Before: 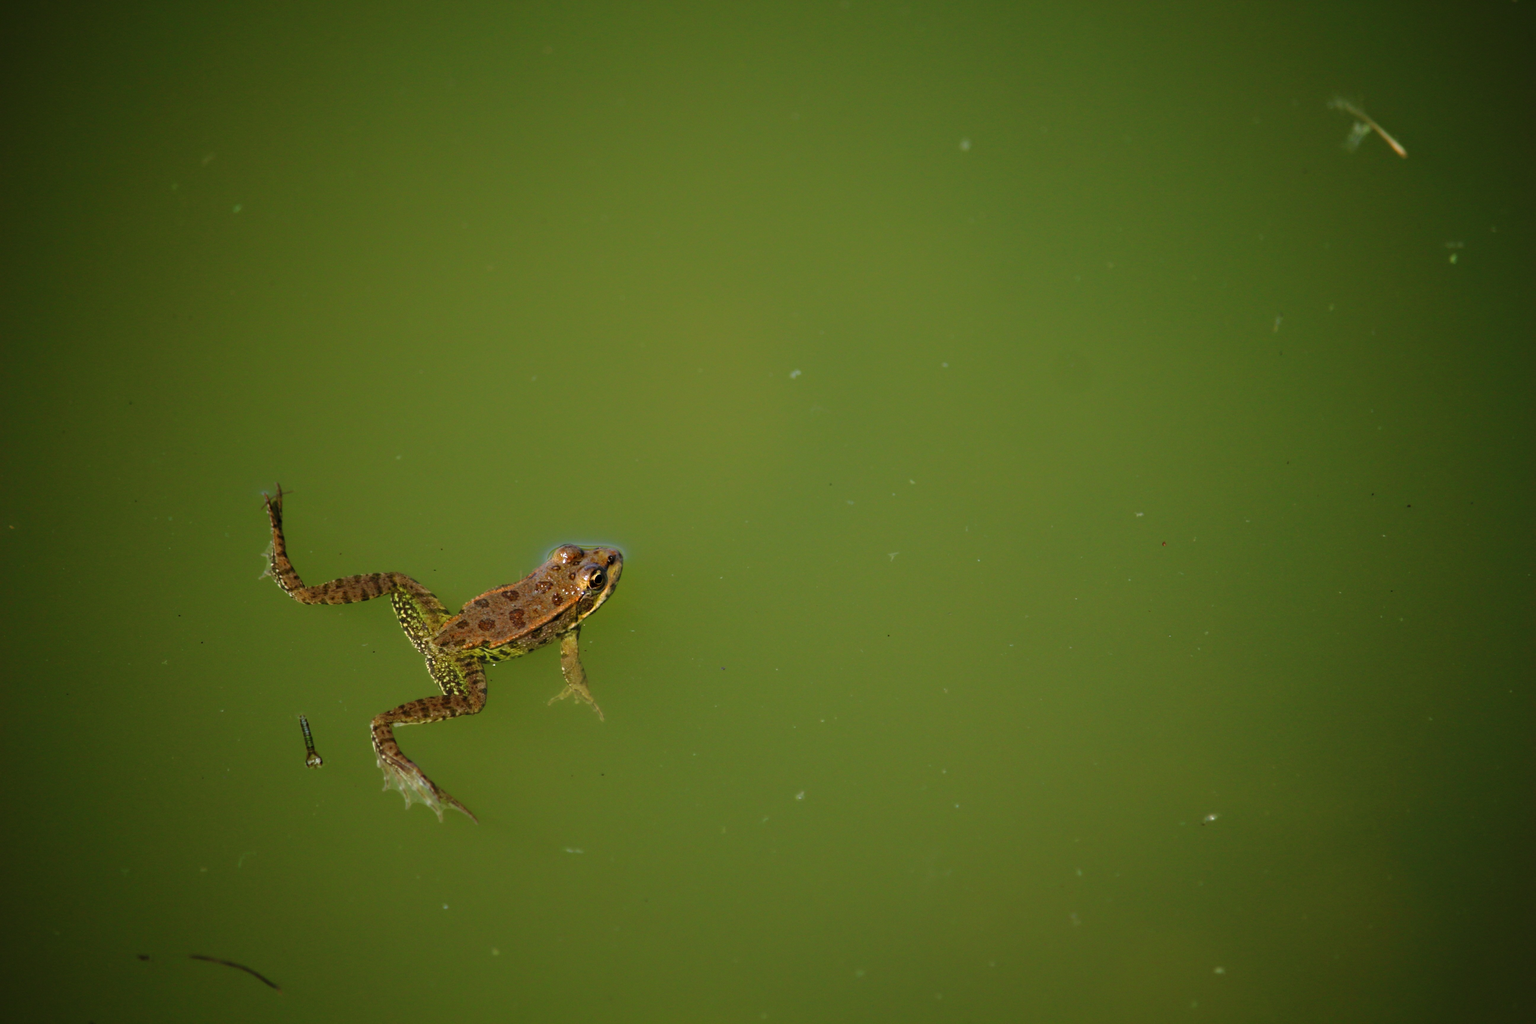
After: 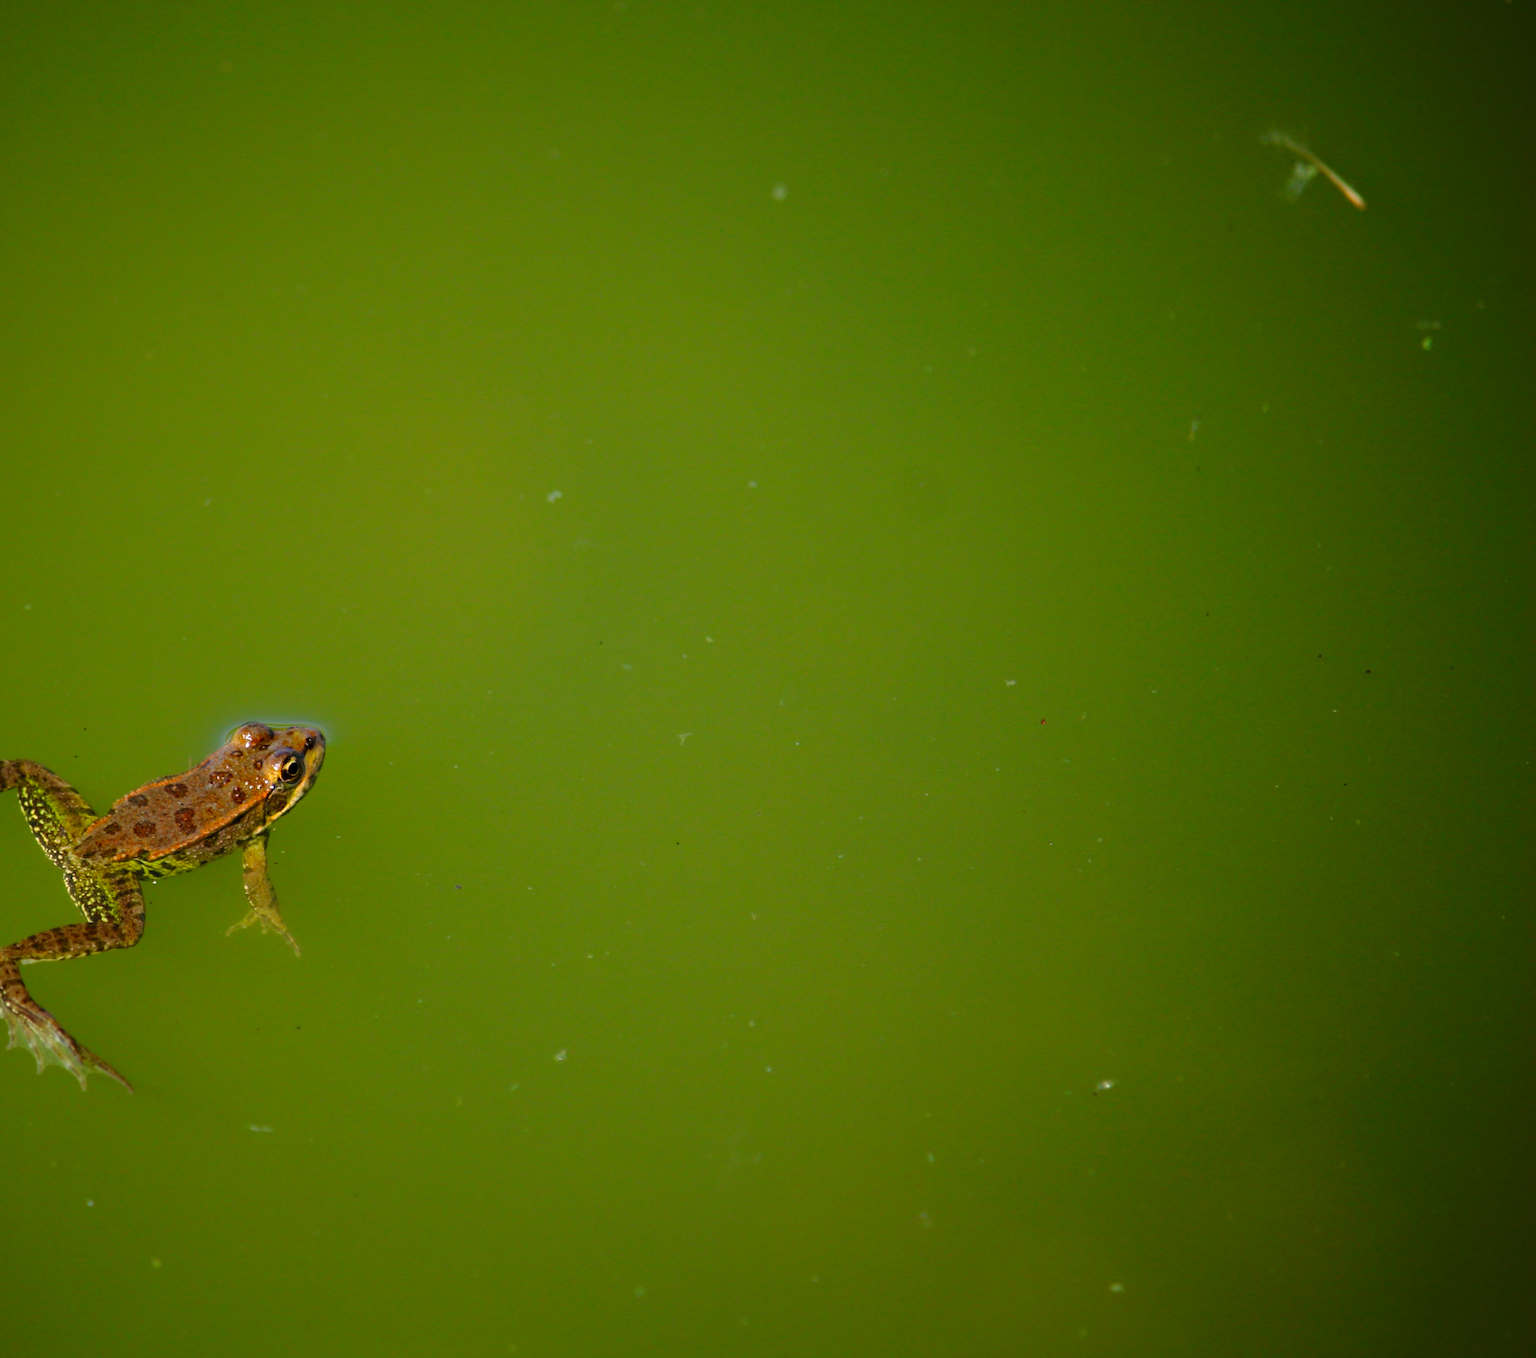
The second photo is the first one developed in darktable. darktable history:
crop and rotate: left 24.6%
color zones: curves: ch0 [(0, 0.613) (0.01, 0.613) (0.245, 0.448) (0.498, 0.529) (0.642, 0.665) (0.879, 0.777) (0.99, 0.613)]; ch1 [(0, 0) (0.143, 0) (0.286, 0) (0.429, 0) (0.571, 0) (0.714, 0) (0.857, 0)], mix -131.09%
